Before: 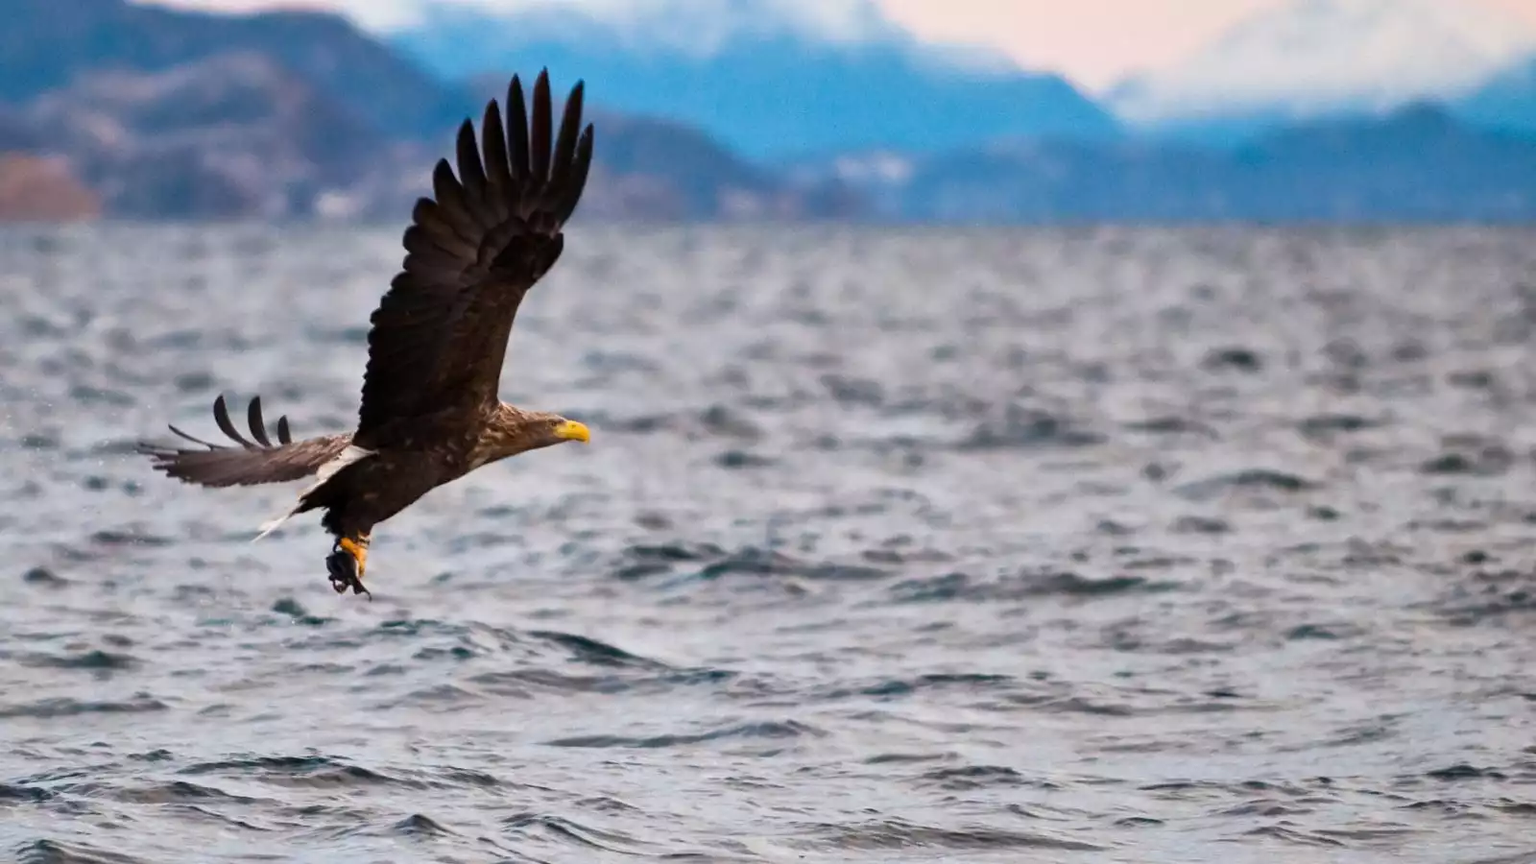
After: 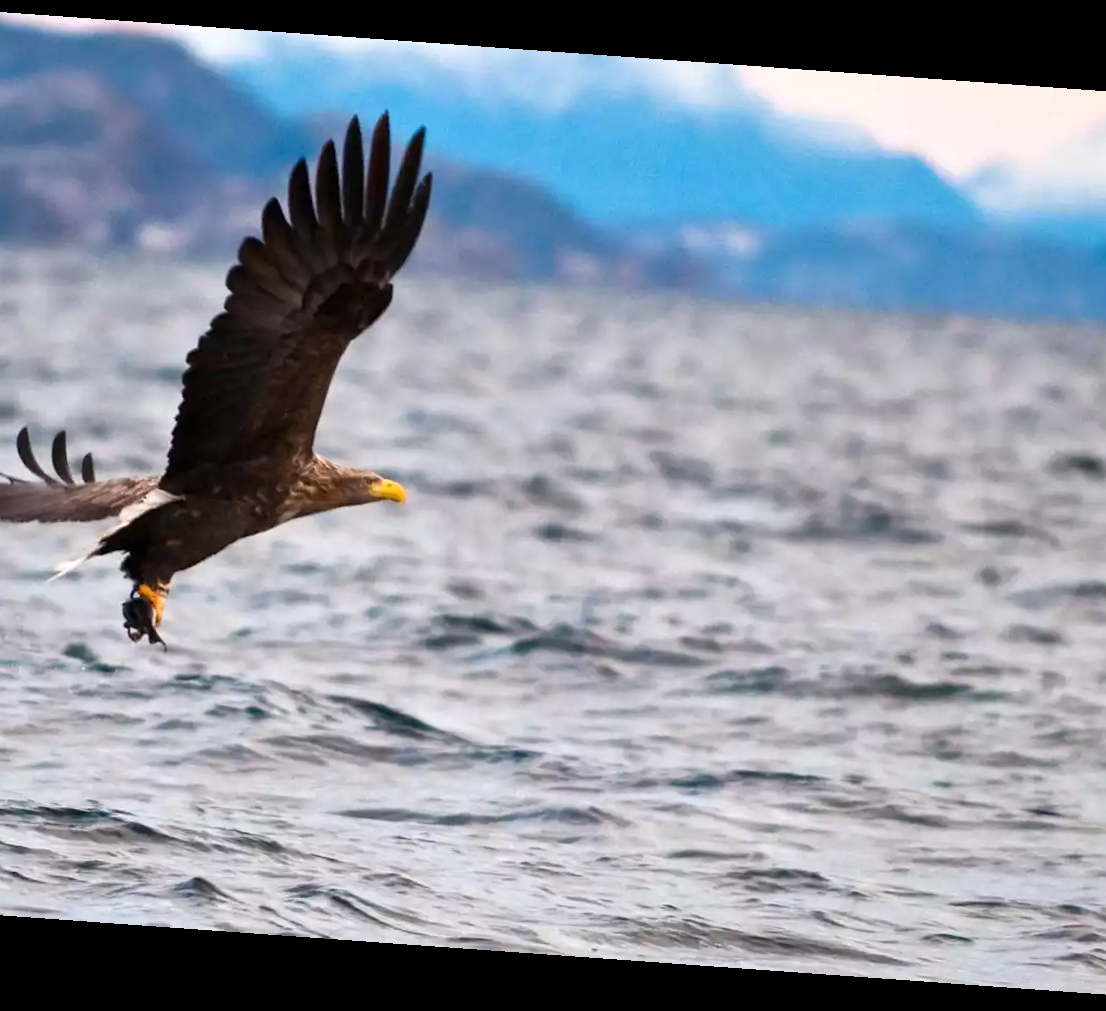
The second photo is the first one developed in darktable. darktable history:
rotate and perspective: rotation 4.1°, automatic cropping off
crop and rotate: left 14.436%, right 18.898%
exposure: exposure 0.3 EV, compensate highlight preservation false
